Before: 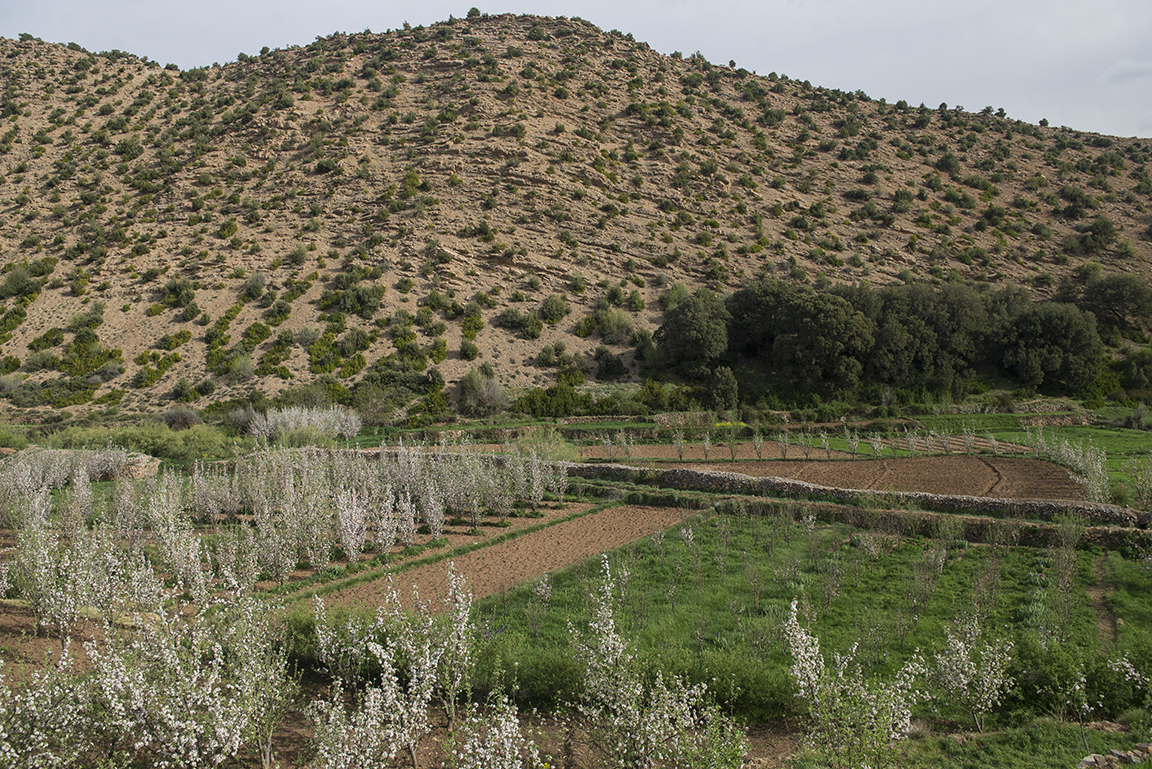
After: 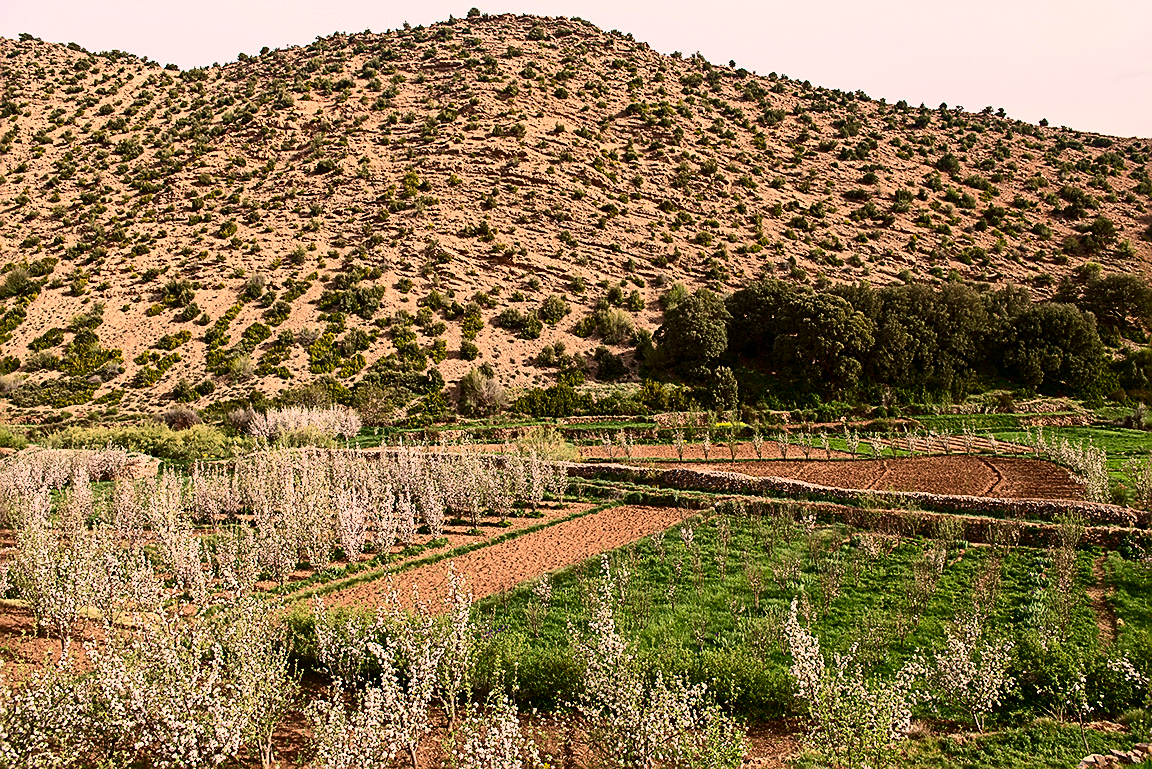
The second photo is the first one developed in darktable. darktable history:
contrast brightness saturation: contrast 0.4, brightness 0.05, saturation 0.25
white balance: red 1.127, blue 0.943
shadows and highlights: shadows -30, highlights 30
base curve: curves: ch0 [(0, 0) (0.666, 0.806) (1, 1)]
sharpen: amount 0.75
tone equalizer: -8 EV 0.25 EV, -7 EV 0.417 EV, -6 EV 0.417 EV, -5 EV 0.25 EV, -3 EV -0.25 EV, -2 EV -0.417 EV, -1 EV -0.417 EV, +0 EV -0.25 EV, edges refinement/feathering 500, mask exposure compensation -1.57 EV, preserve details guided filter
